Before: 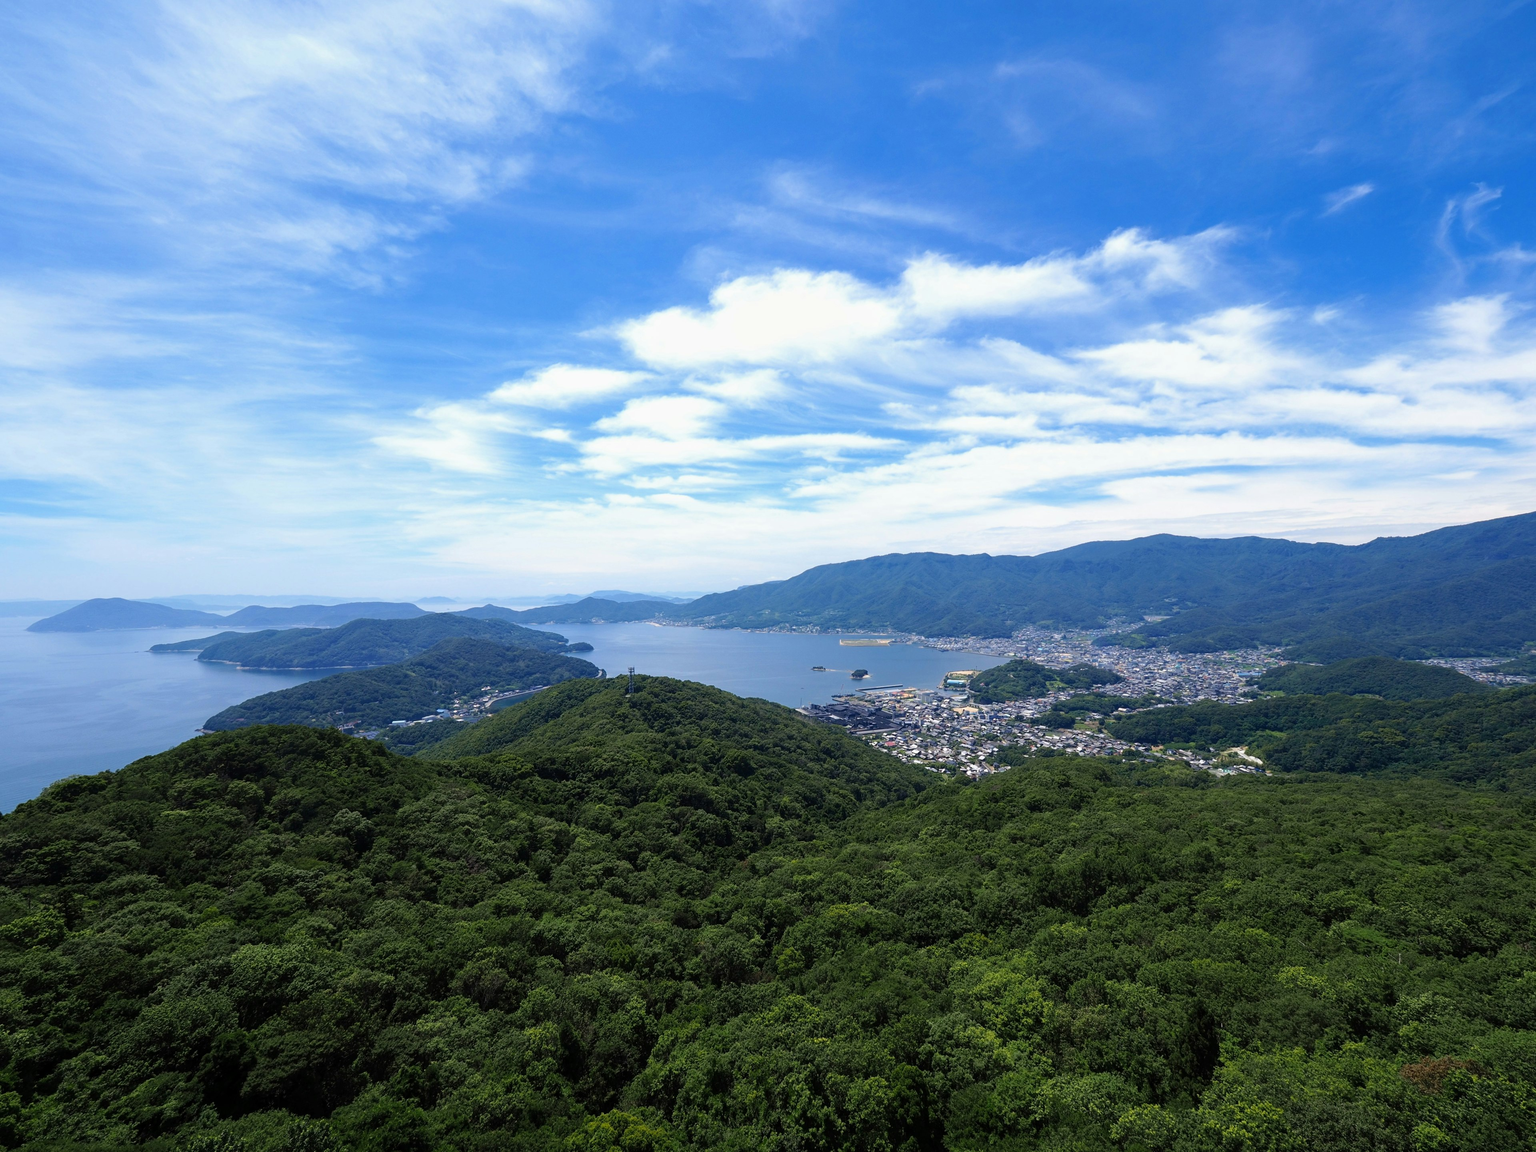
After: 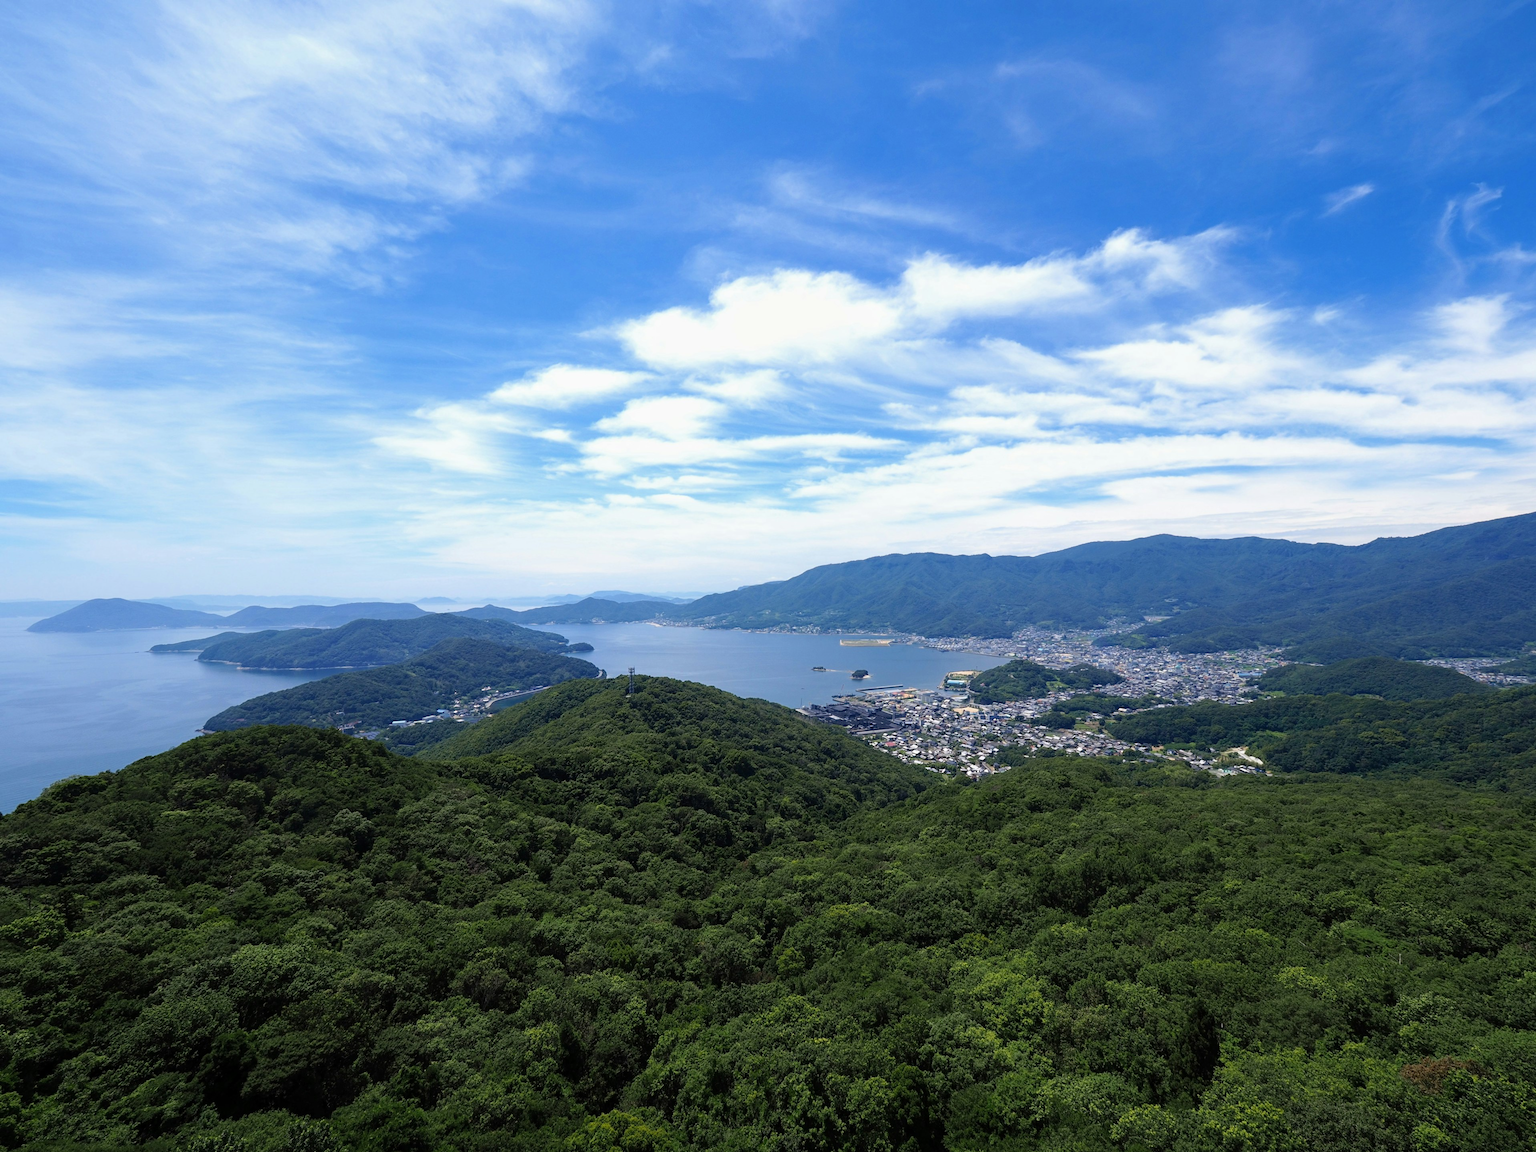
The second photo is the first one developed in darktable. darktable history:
color correction: highlights b* -0.019, saturation 0.976
